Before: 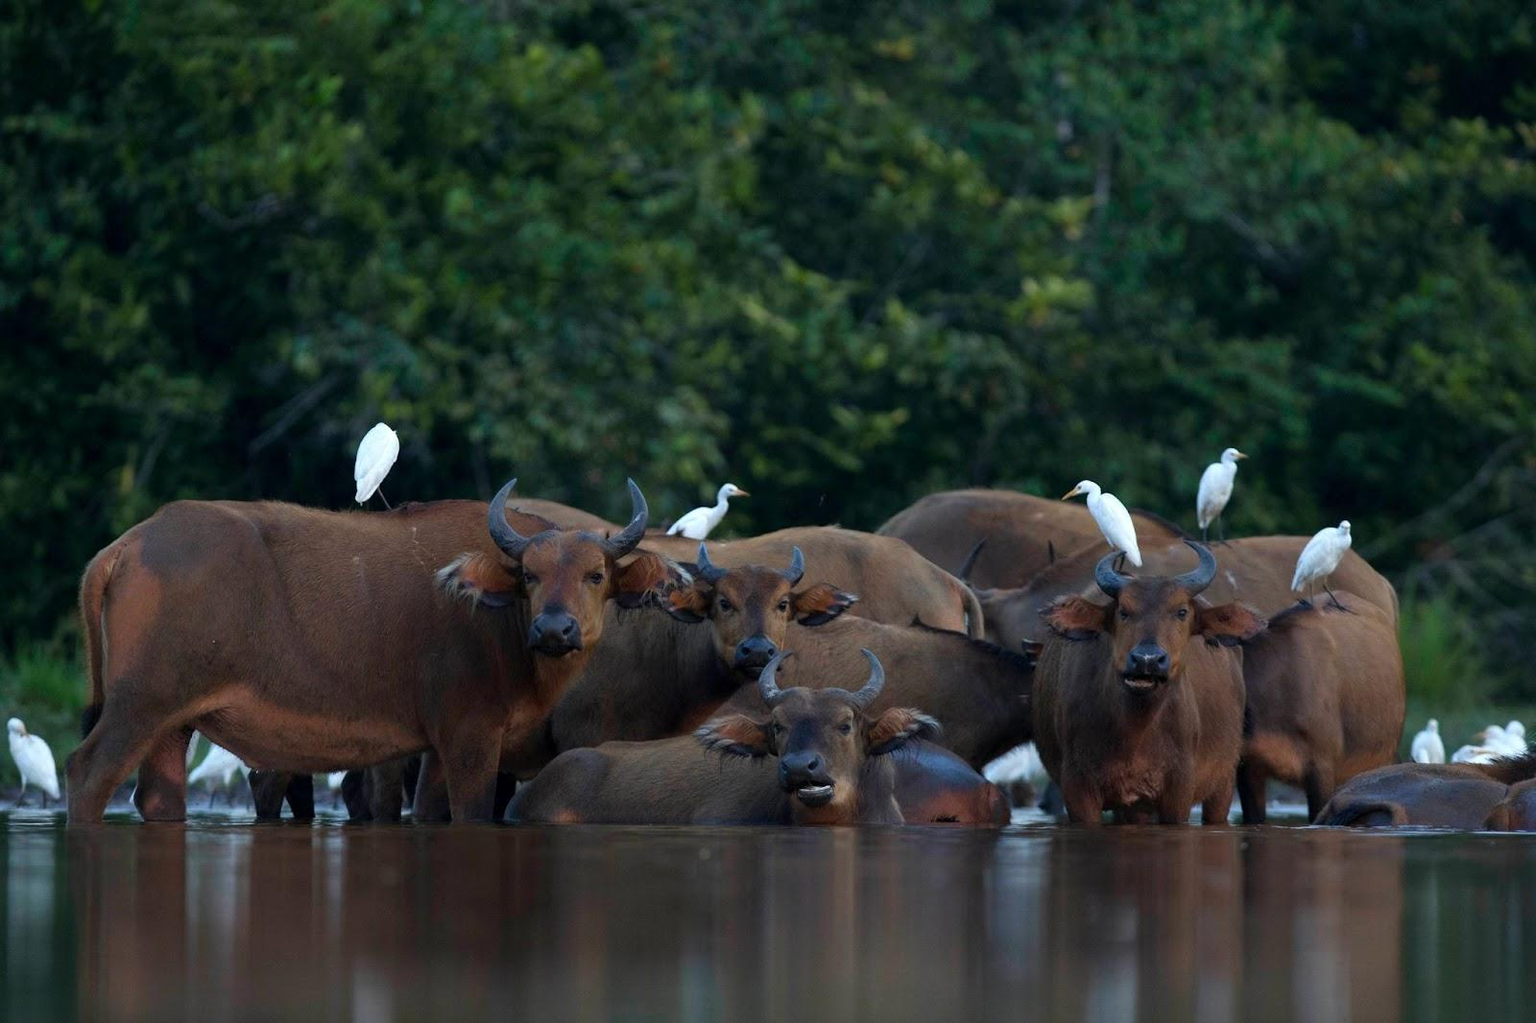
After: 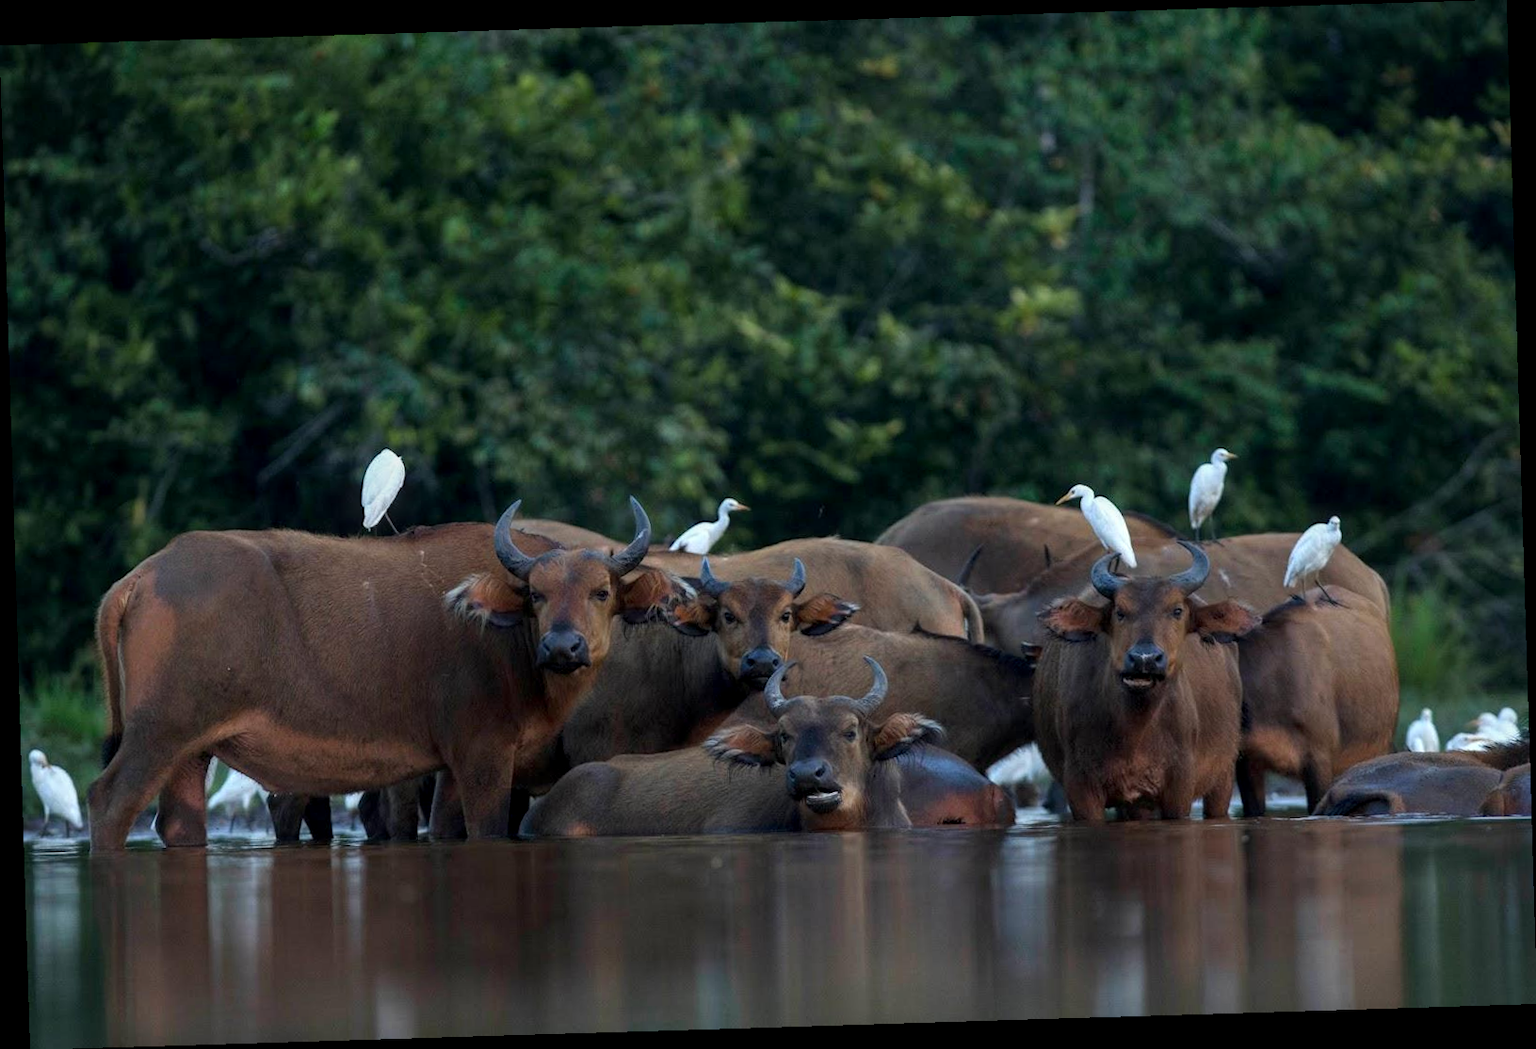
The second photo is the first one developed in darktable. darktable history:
local contrast: on, module defaults
tone equalizer: on, module defaults
rotate and perspective: rotation -1.75°, automatic cropping off
